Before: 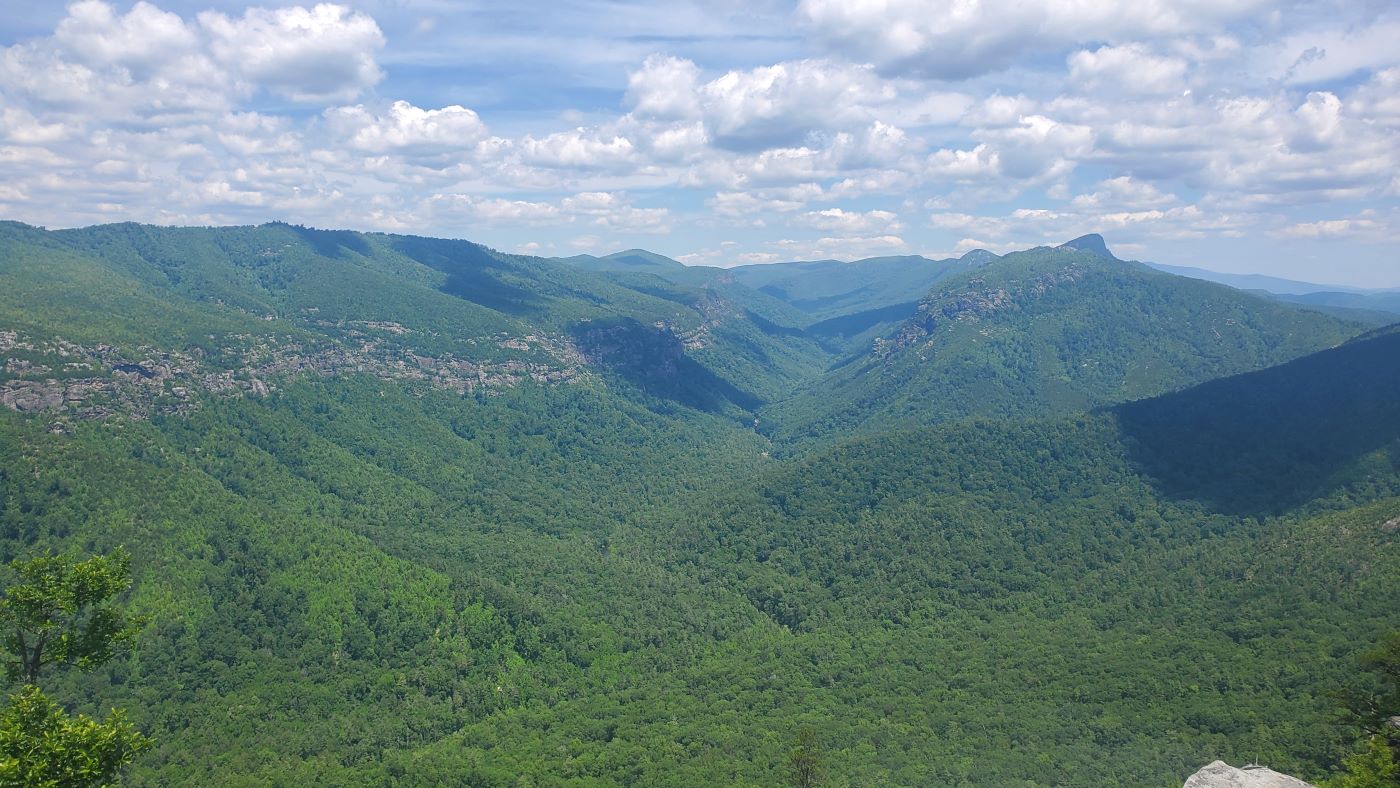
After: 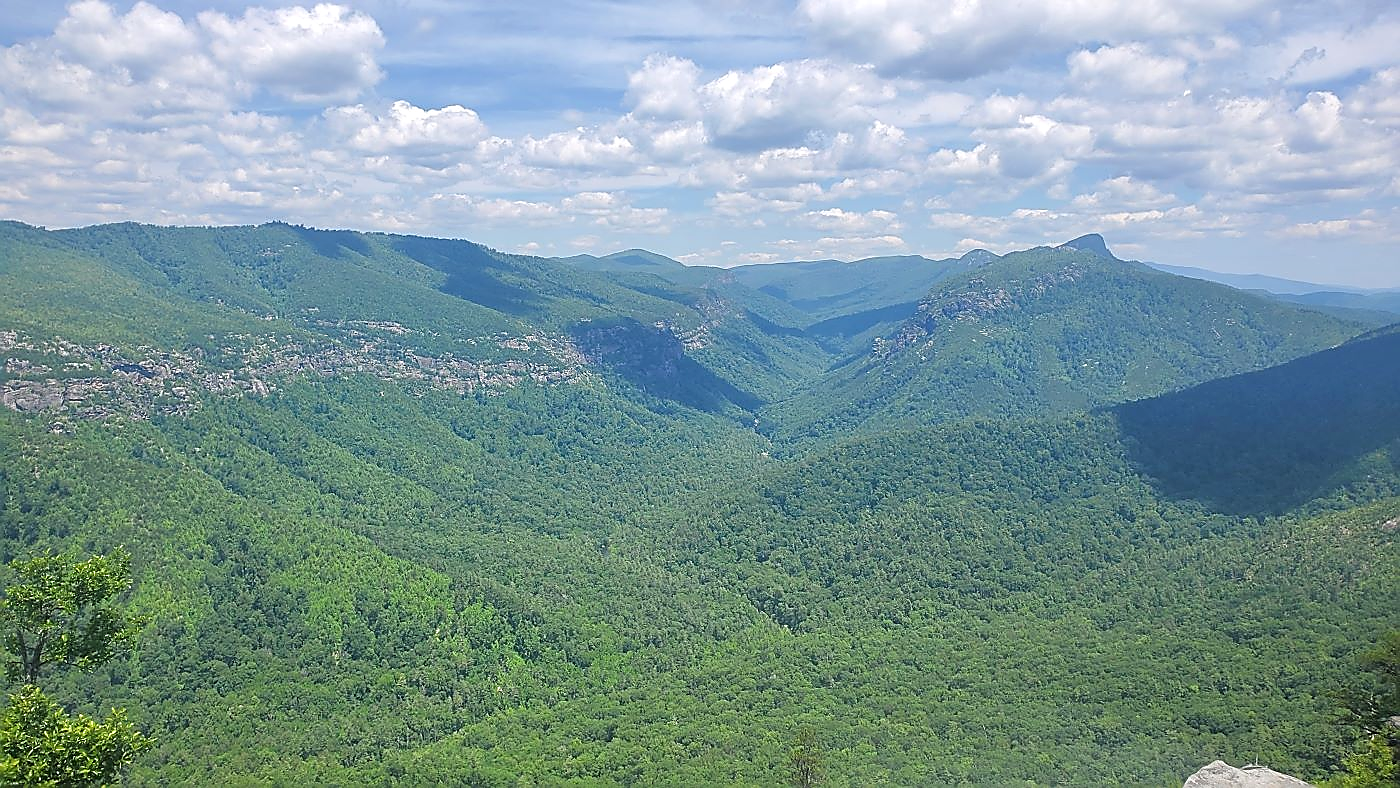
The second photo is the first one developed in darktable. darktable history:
tone equalizer: -8 EV 0.001 EV, -7 EV -0.004 EV, -6 EV 0.009 EV, -5 EV 0.032 EV, -4 EV 0.276 EV, -3 EV 0.644 EV, -2 EV 0.584 EV, -1 EV 0.187 EV, +0 EV 0.024 EV
sharpen: radius 1.4, amount 1.25, threshold 0.7
